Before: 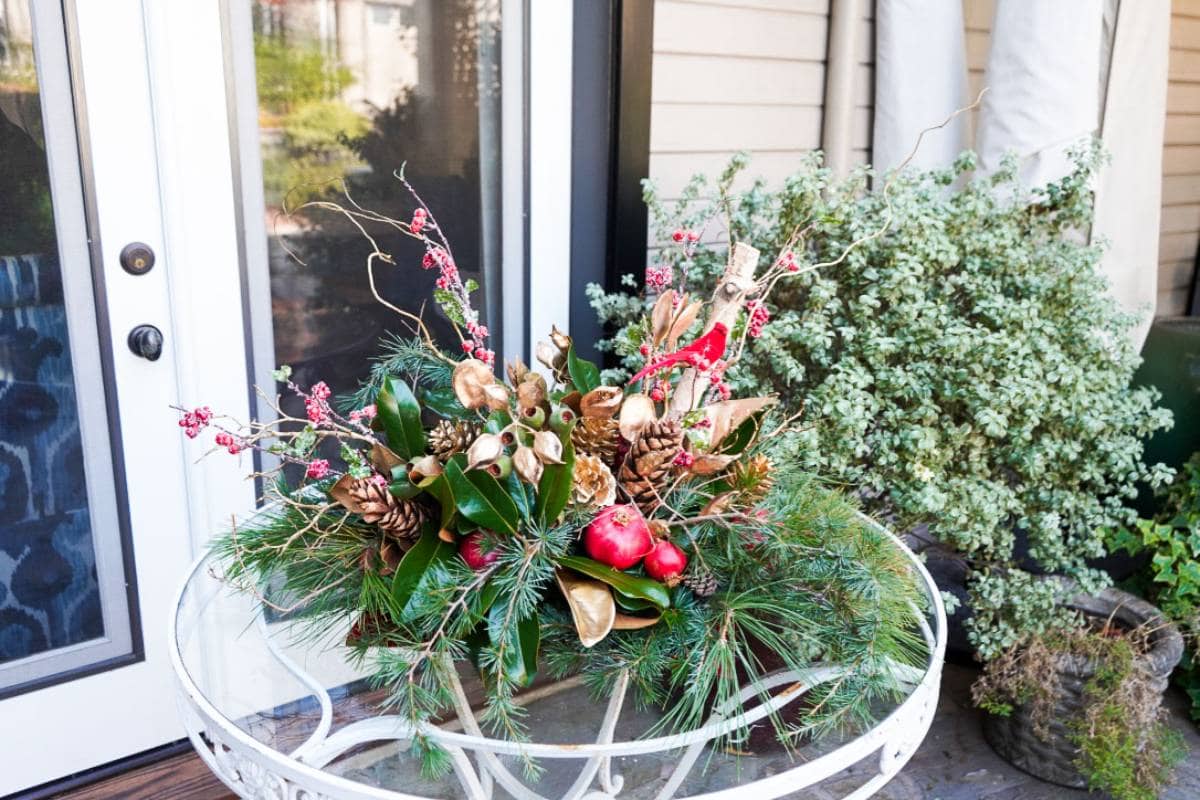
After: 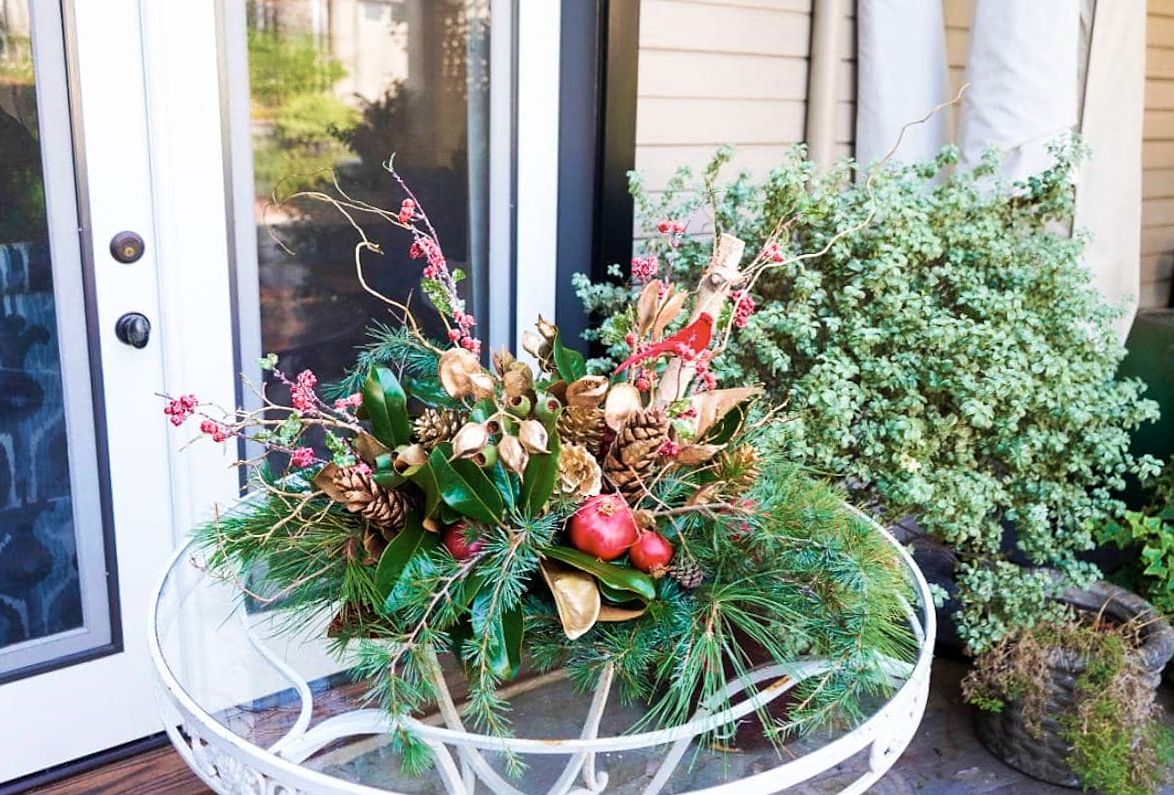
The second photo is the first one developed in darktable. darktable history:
sharpen: radius 1, threshold 1
rotate and perspective: rotation 0.226°, lens shift (vertical) -0.042, crop left 0.023, crop right 0.982, crop top 0.006, crop bottom 0.994
velvia: strength 45%
color zones: curves: ch1 [(0.113, 0.438) (0.75, 0.5)]; ch2 [(0.12, 0.526) (0.75, 0.5)]
